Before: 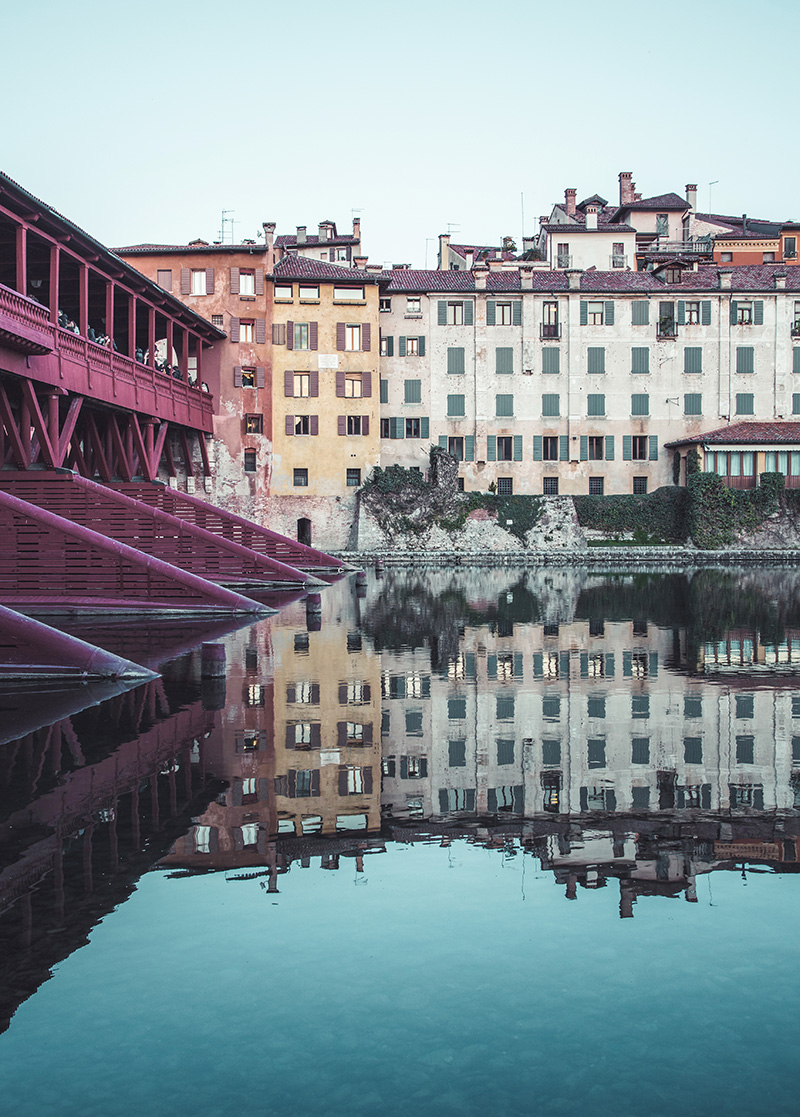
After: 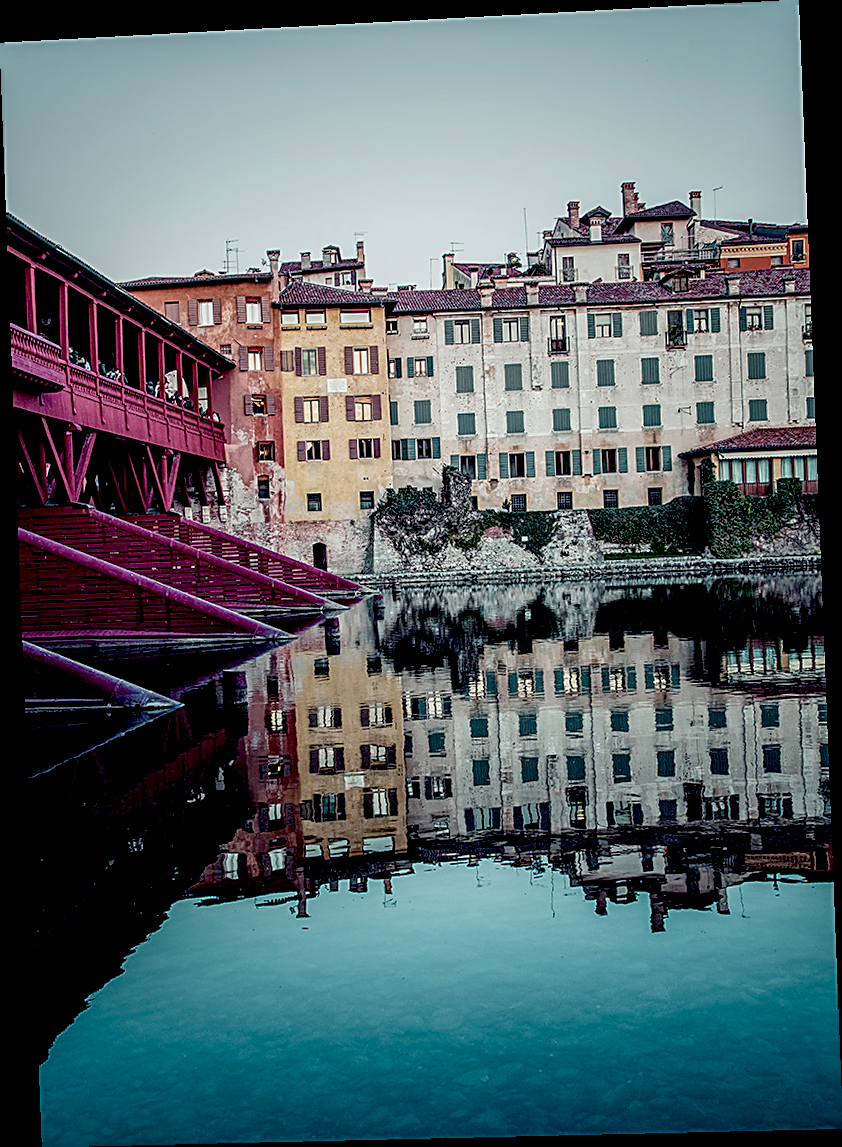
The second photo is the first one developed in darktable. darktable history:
rotate and perspective: rotation -2.22°, lens shift (horizontal) -0.022, automatic cropping off
sharpen: on, module defaults
local contrast: on, module defaults
exposure: black level correction 0.056, compensate highlight preservation false
